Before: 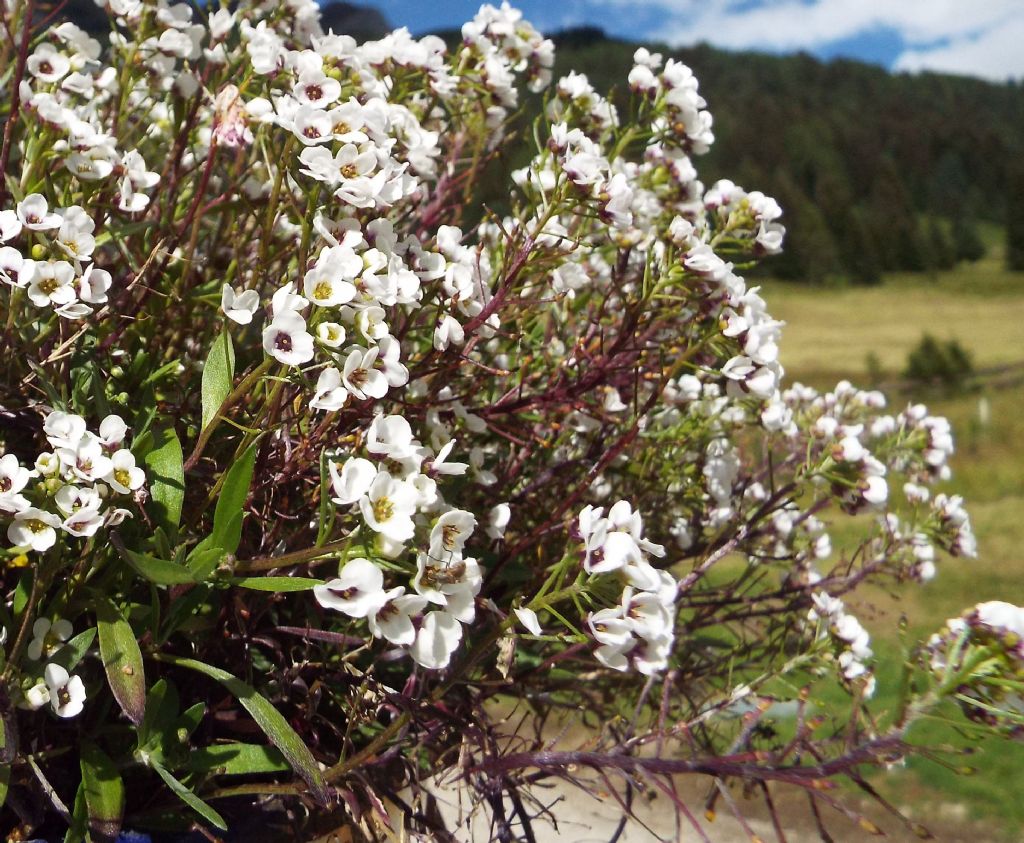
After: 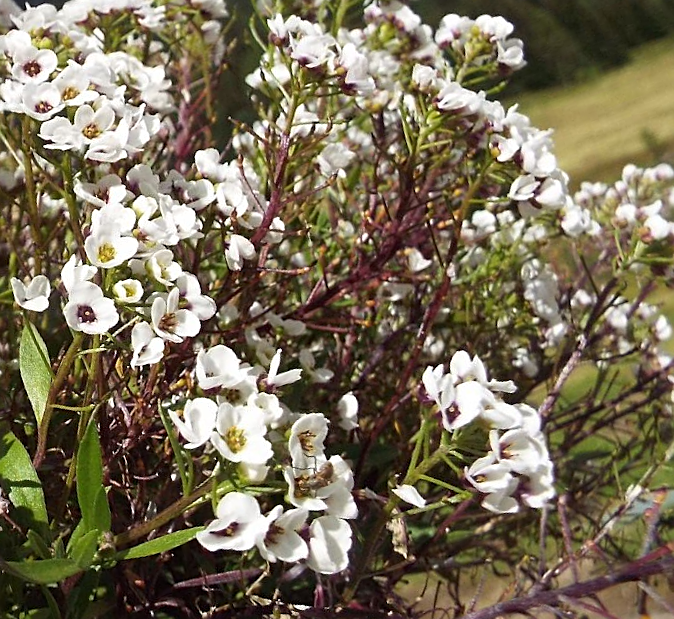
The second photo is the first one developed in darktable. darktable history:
crop and rotate: angle 19.36°, left 6.965%, right 4.336%, bottom 1.125%
sharpen: on, module defaults
